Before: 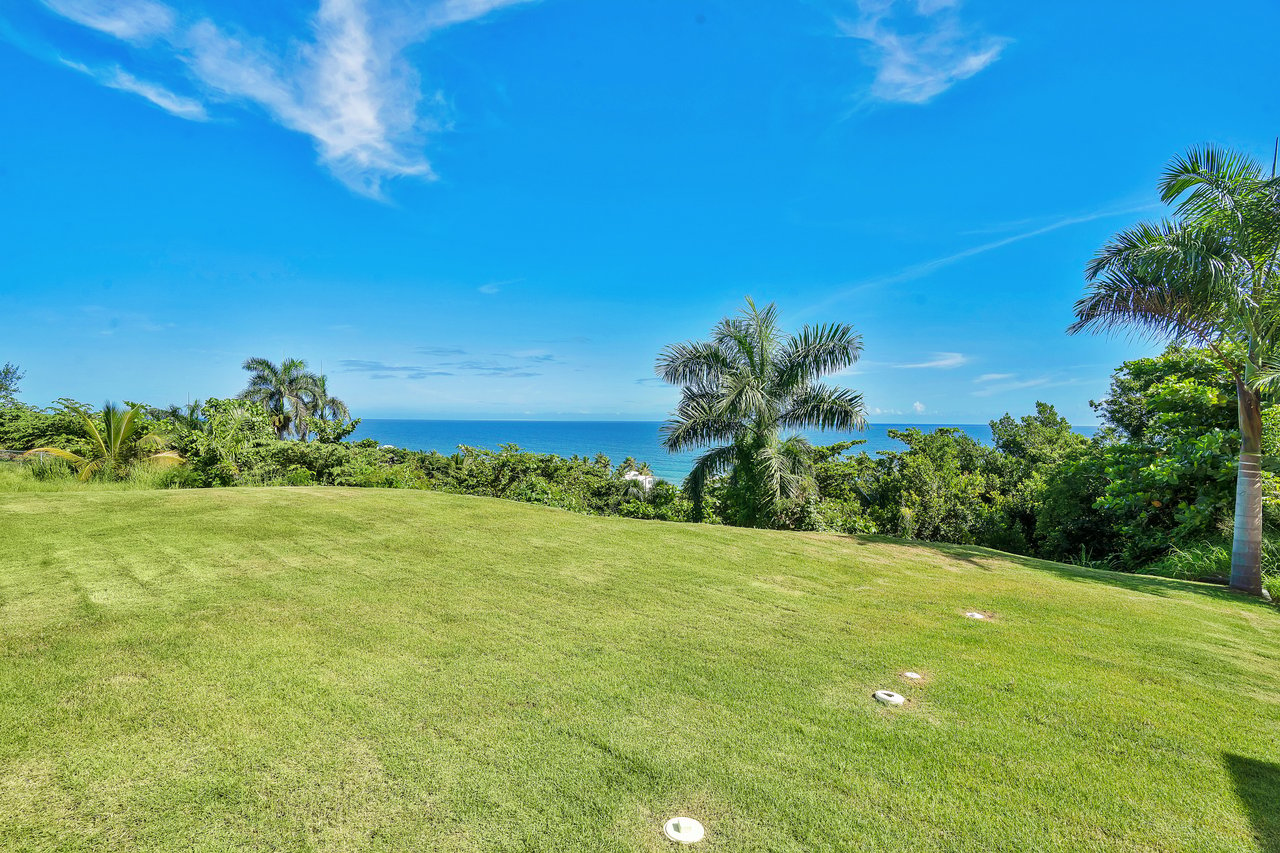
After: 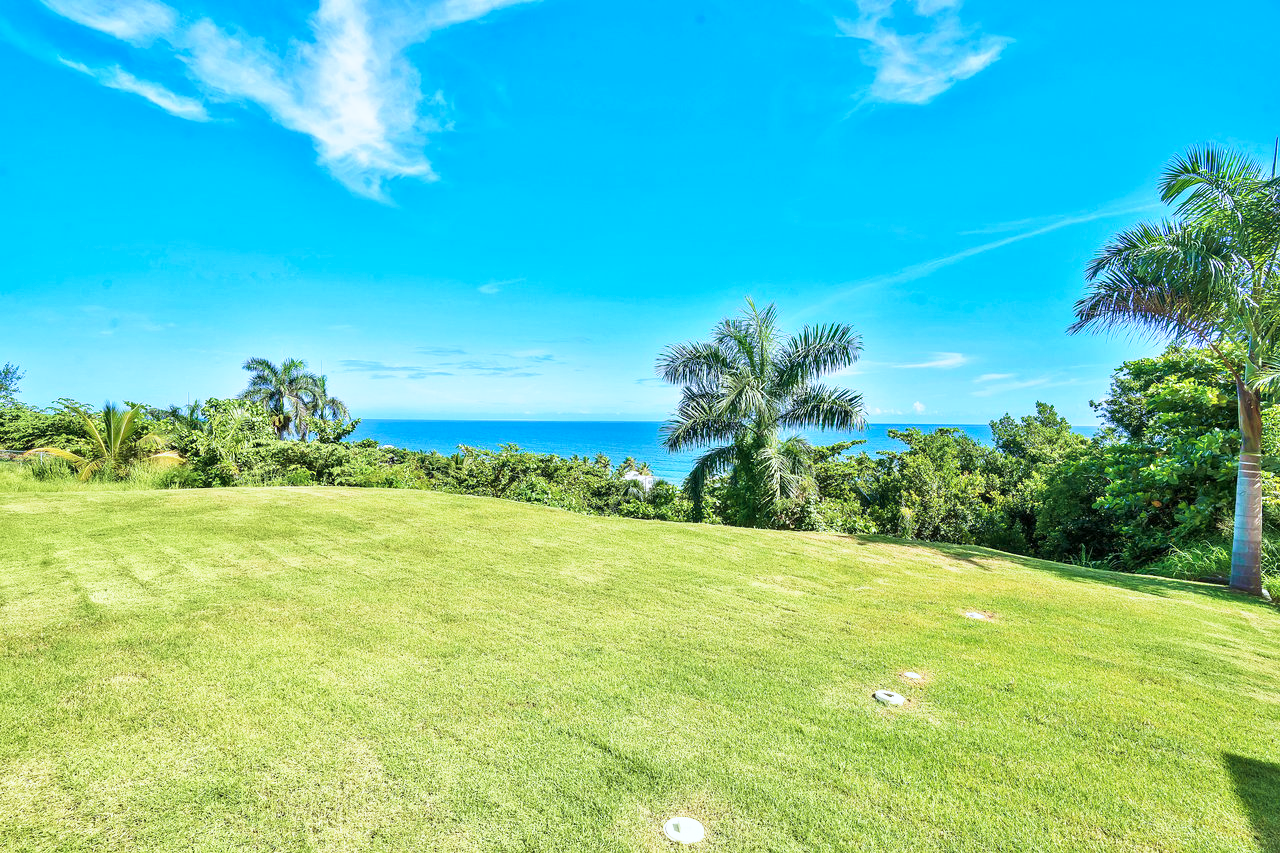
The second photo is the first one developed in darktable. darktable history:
velvia: on, module defaults
color correction: highlights a* -0.634, highlights b* -8.45
base curve: curves: ch0 [(0, 0) (0.557, 0.834) (1, 1)], preserve colors none
